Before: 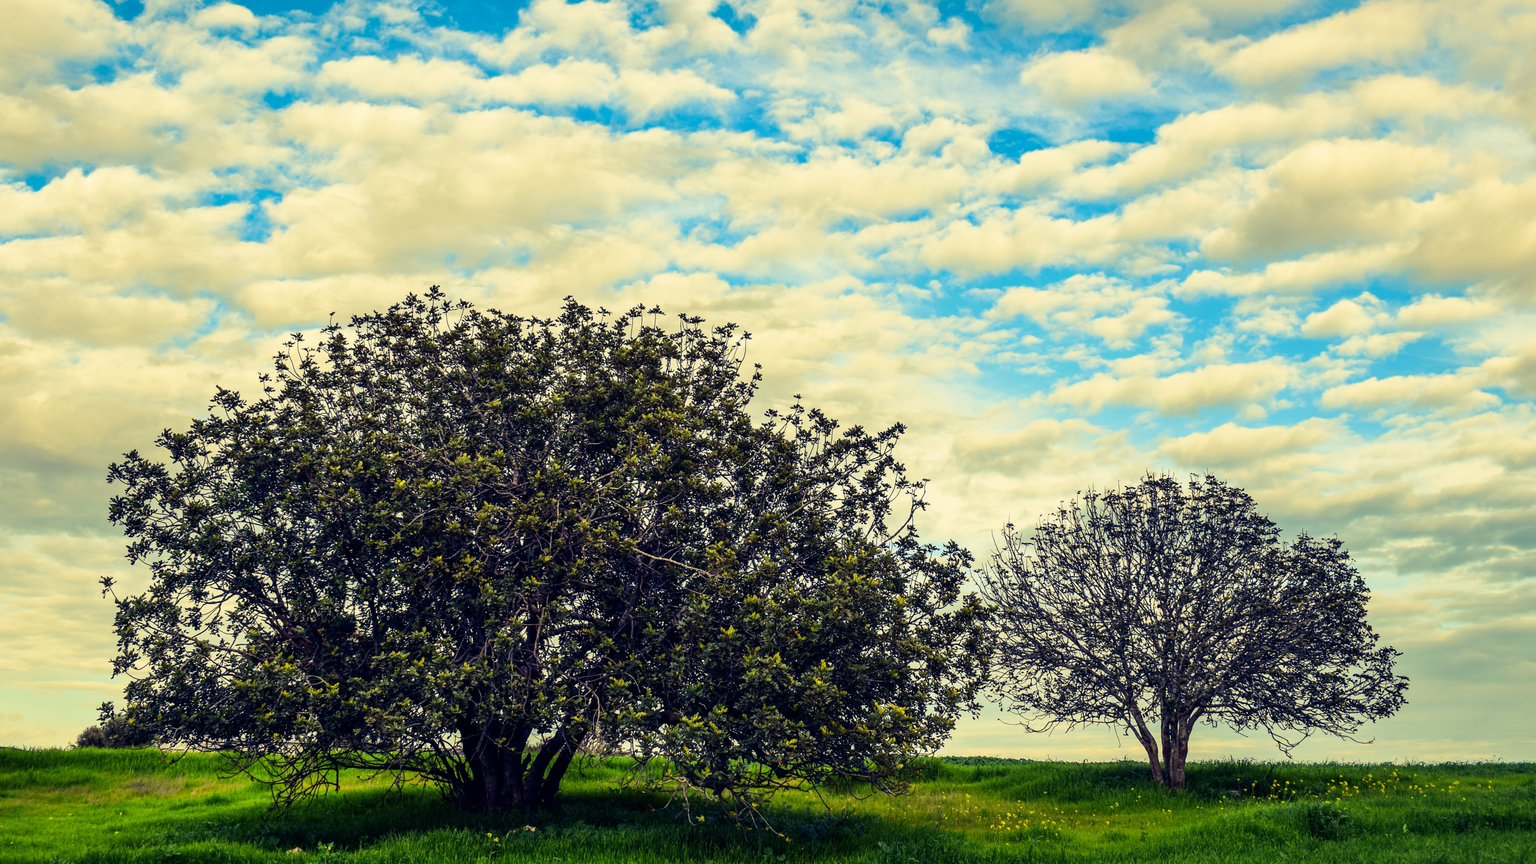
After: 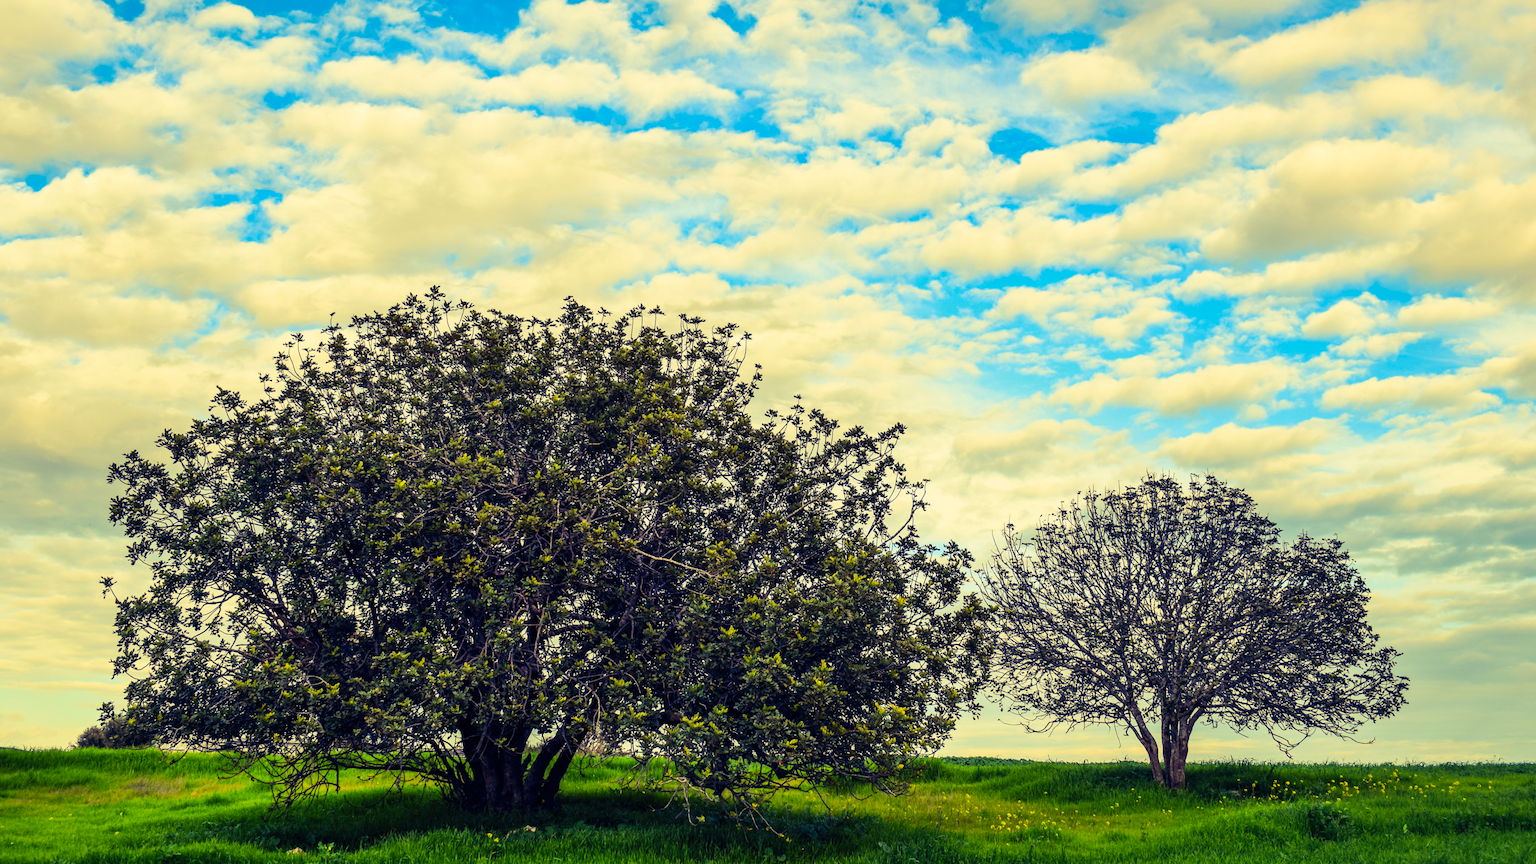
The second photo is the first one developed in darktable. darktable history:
contrast brightness saturation: contrast 0.071, brightness 0.073, saturation 0.182
